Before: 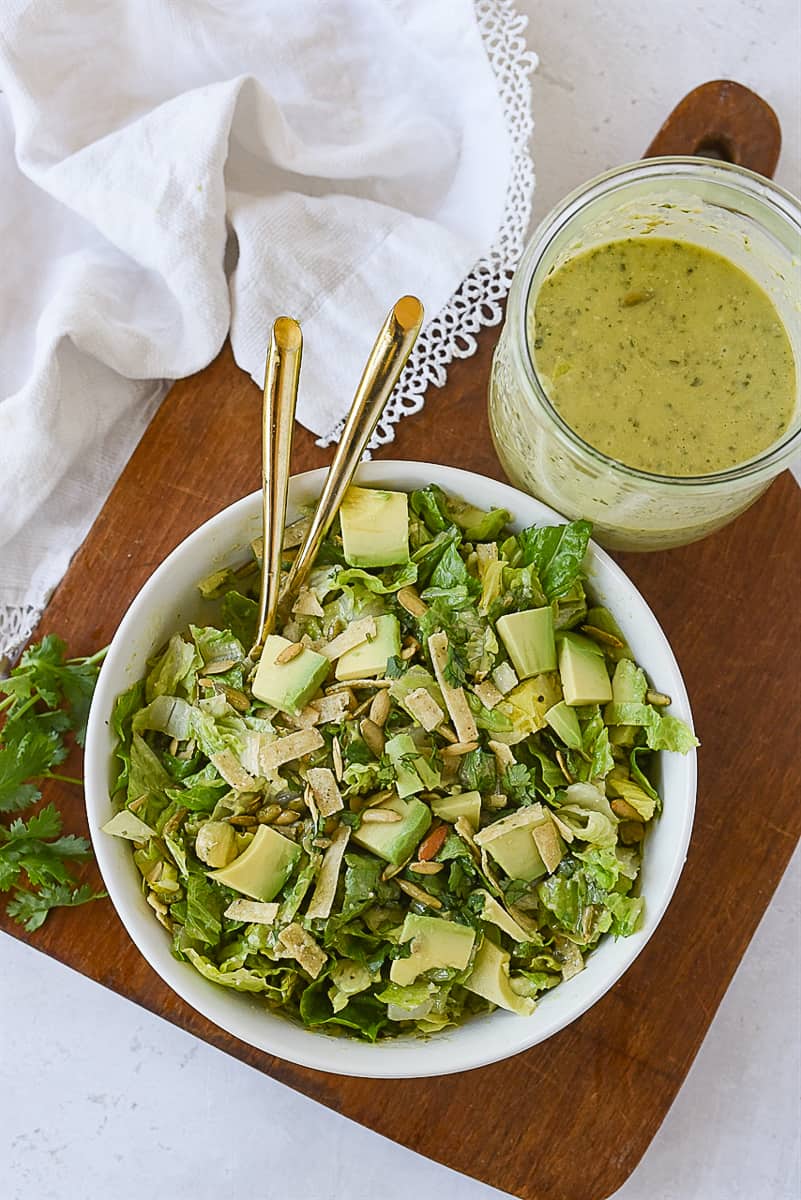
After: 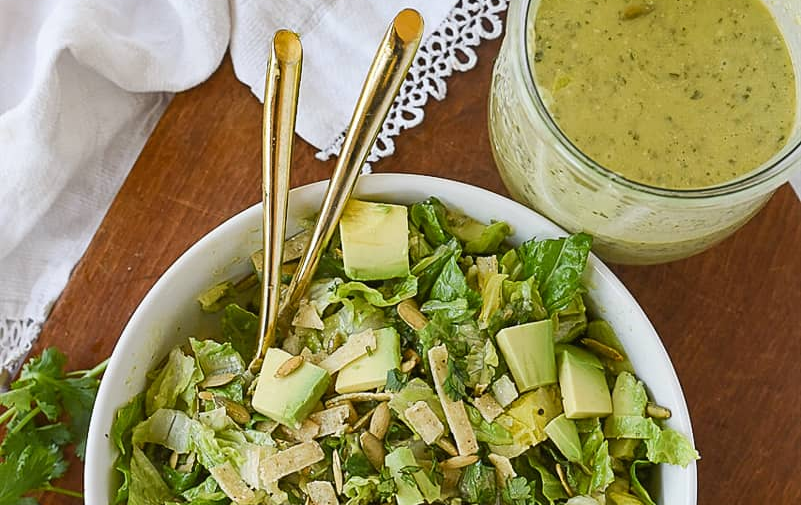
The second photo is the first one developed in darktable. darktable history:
crop and rotate: top 23.958%, bottom 33.899%
